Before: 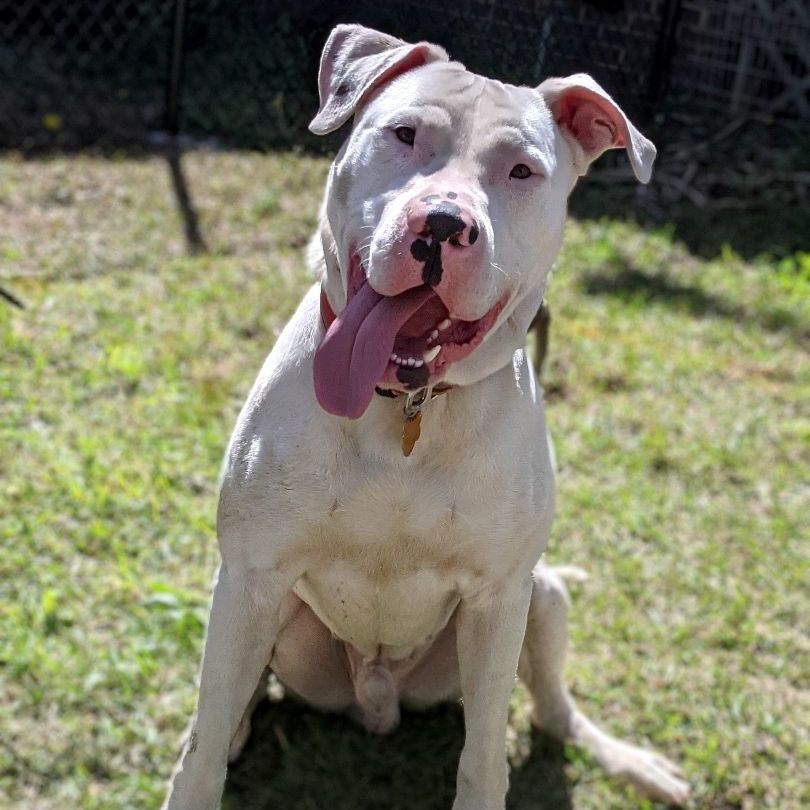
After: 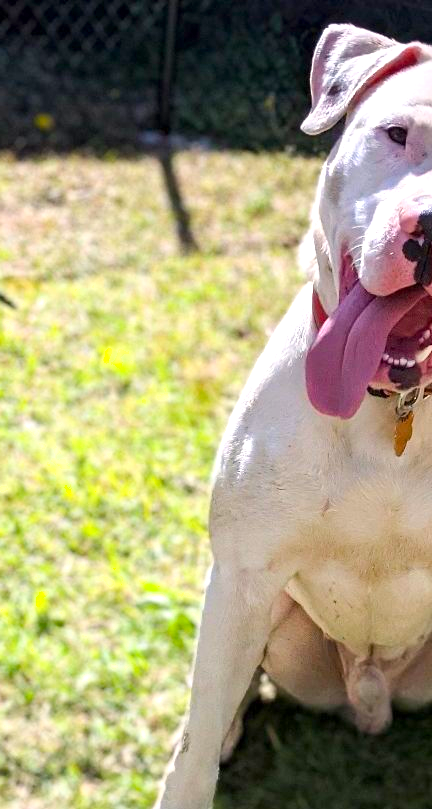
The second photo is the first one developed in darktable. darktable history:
shadows and highlights: shadows 1.07, highlights 40.35
exposure: exposure 0.604 EV, compensate exposure bias true, compensate highlight preservation false
color balance rgb: highlights gain › chroma 1.105%, highlights gain › hue 52.18°, linear chroma grading › global chroma 25.329%, perceptual saturation grading › global saturation 0.927%, perceptual brilliance grading › mid-tones 9.807%, perceptual brilliance grading › shadows 15.067%, global vibrance 2.893%
crop: left 1.031%, right 45.564%, bottom 0.086%
